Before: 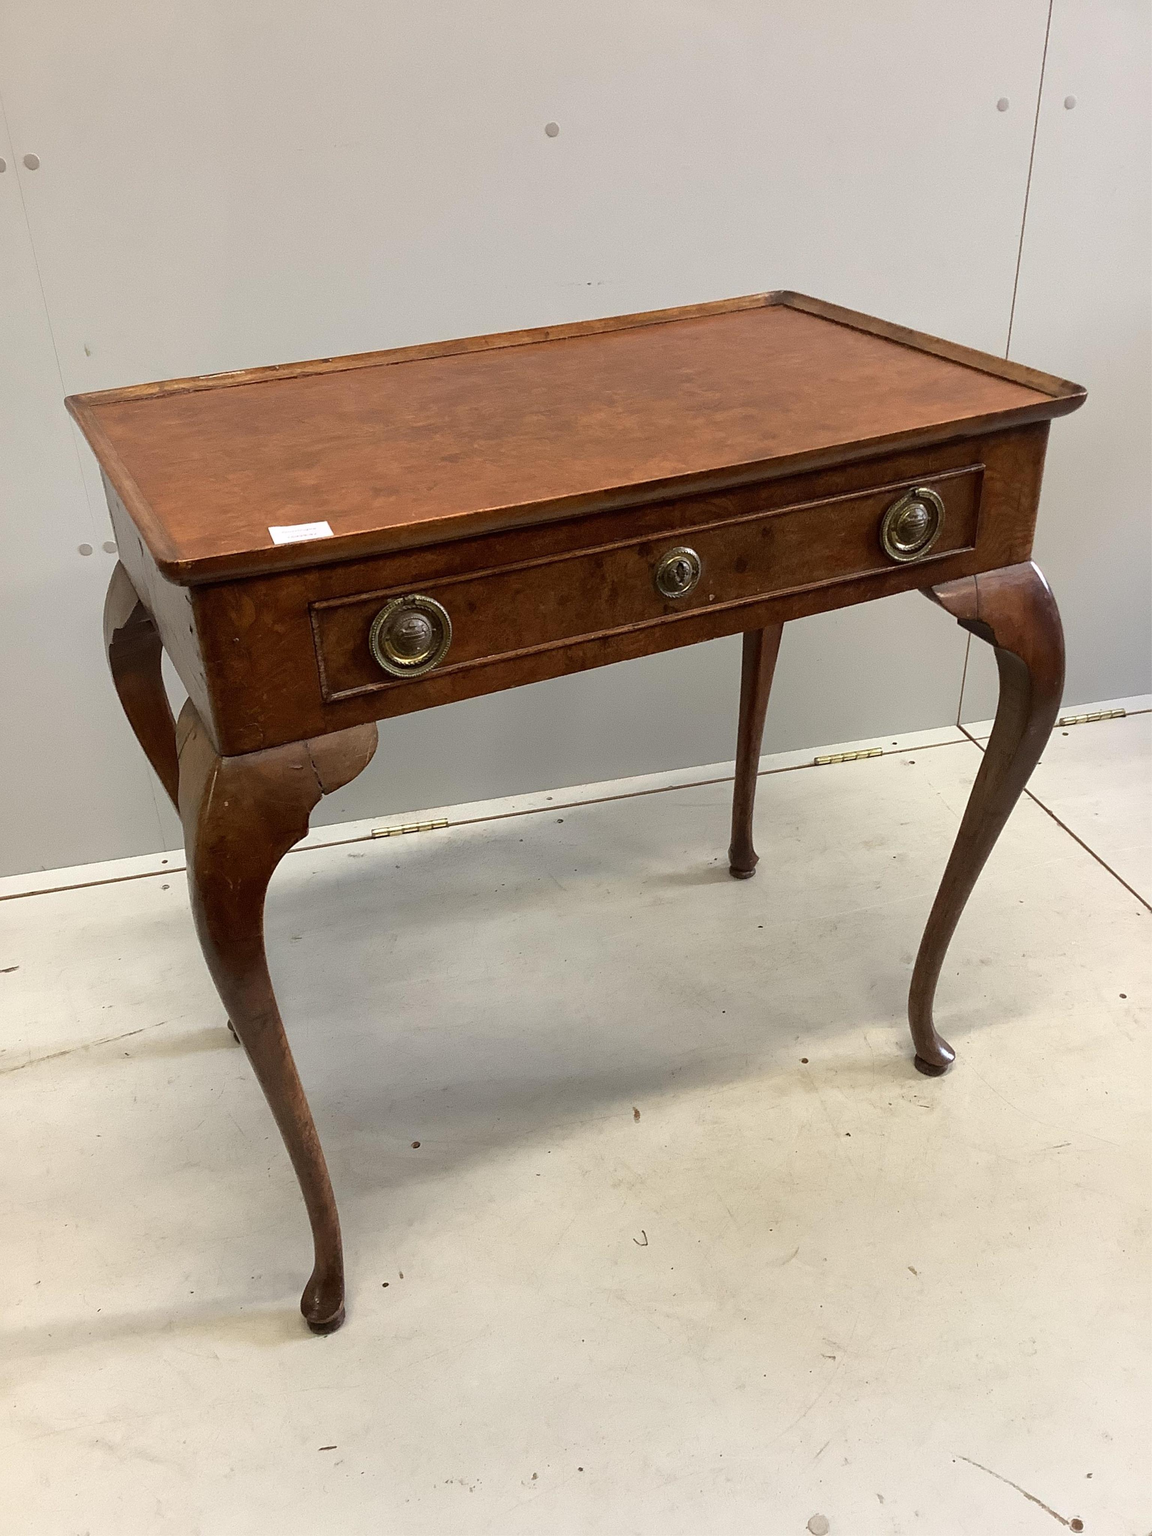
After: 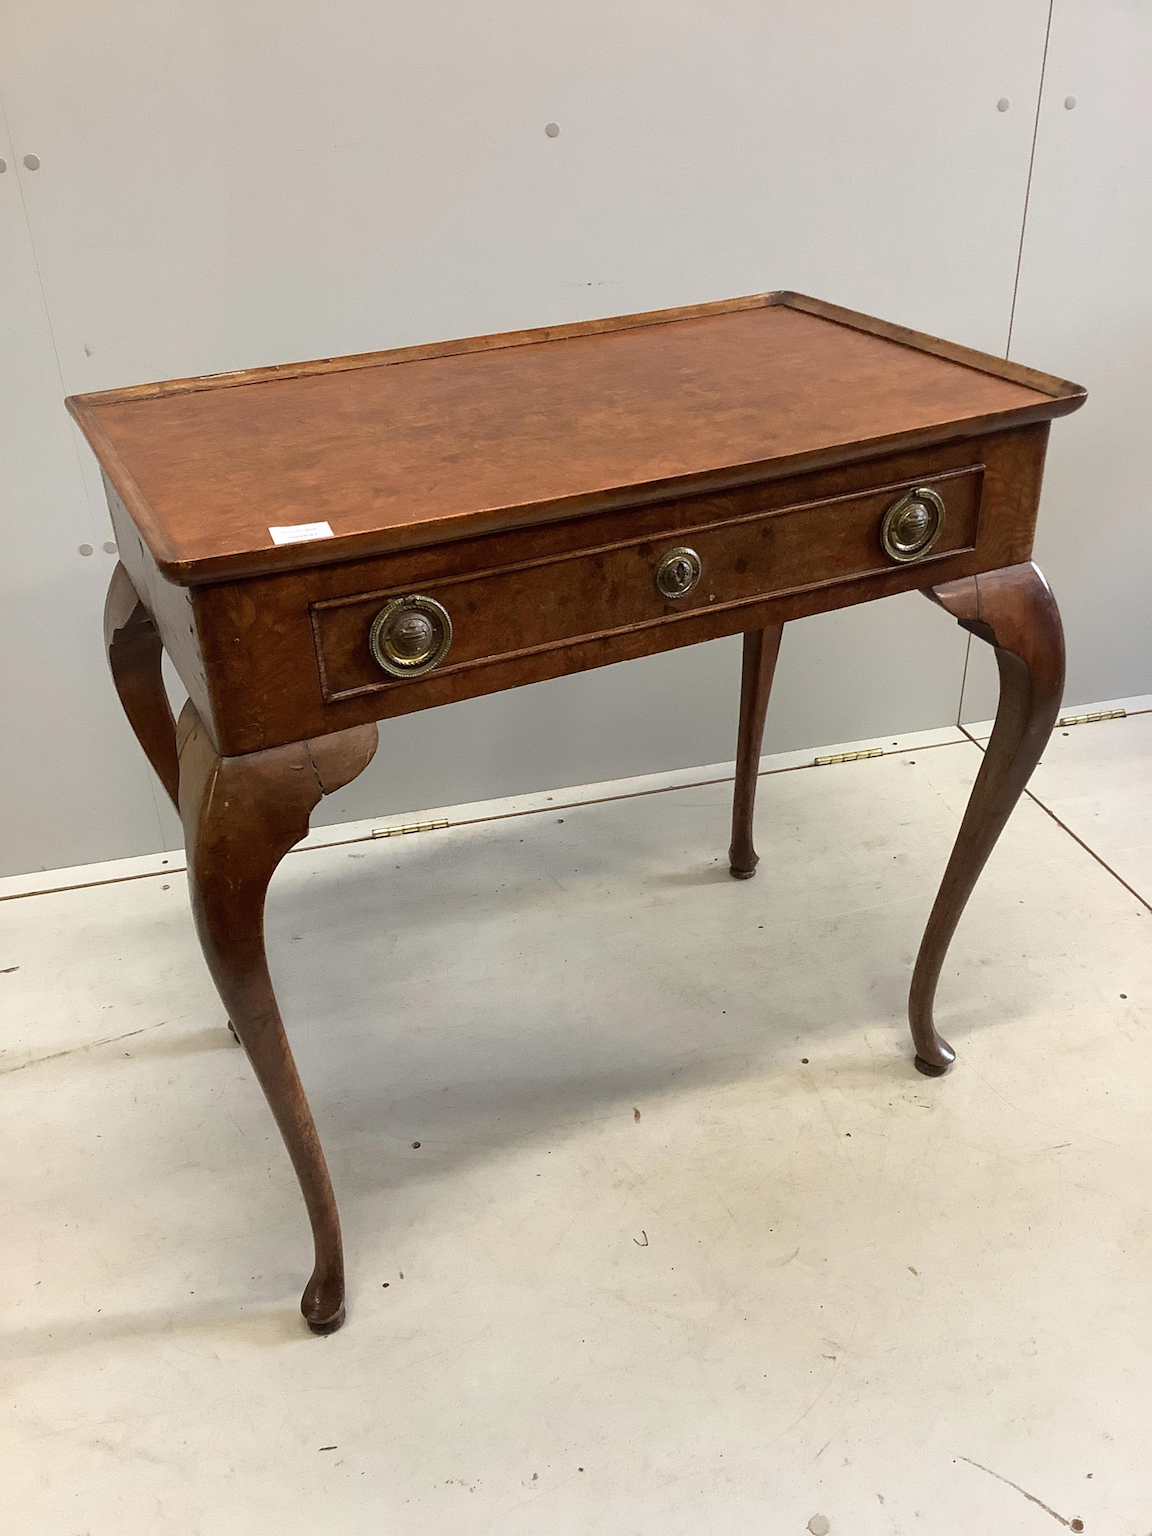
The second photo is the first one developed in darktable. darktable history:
base curve: curves: ch0 [(0, 0) (0.283, 0.295) (1, 1)], preserve colors none
